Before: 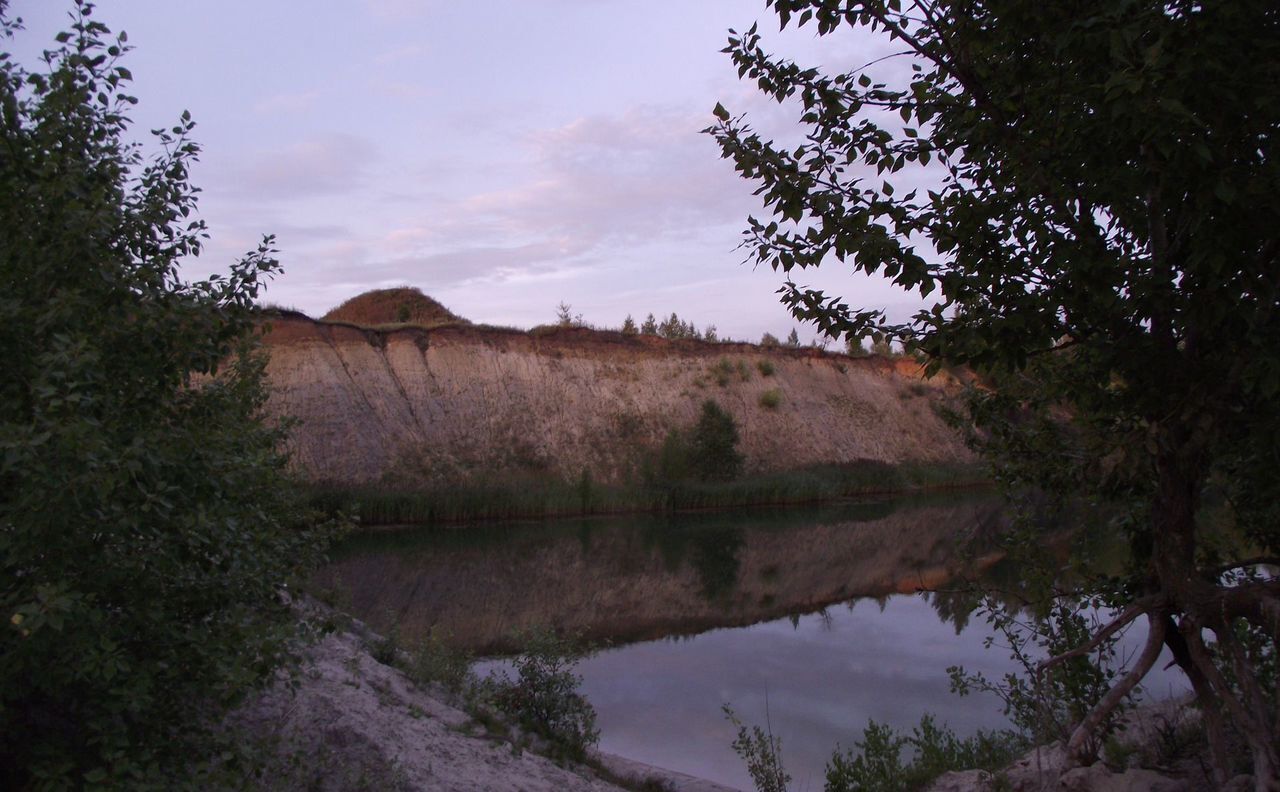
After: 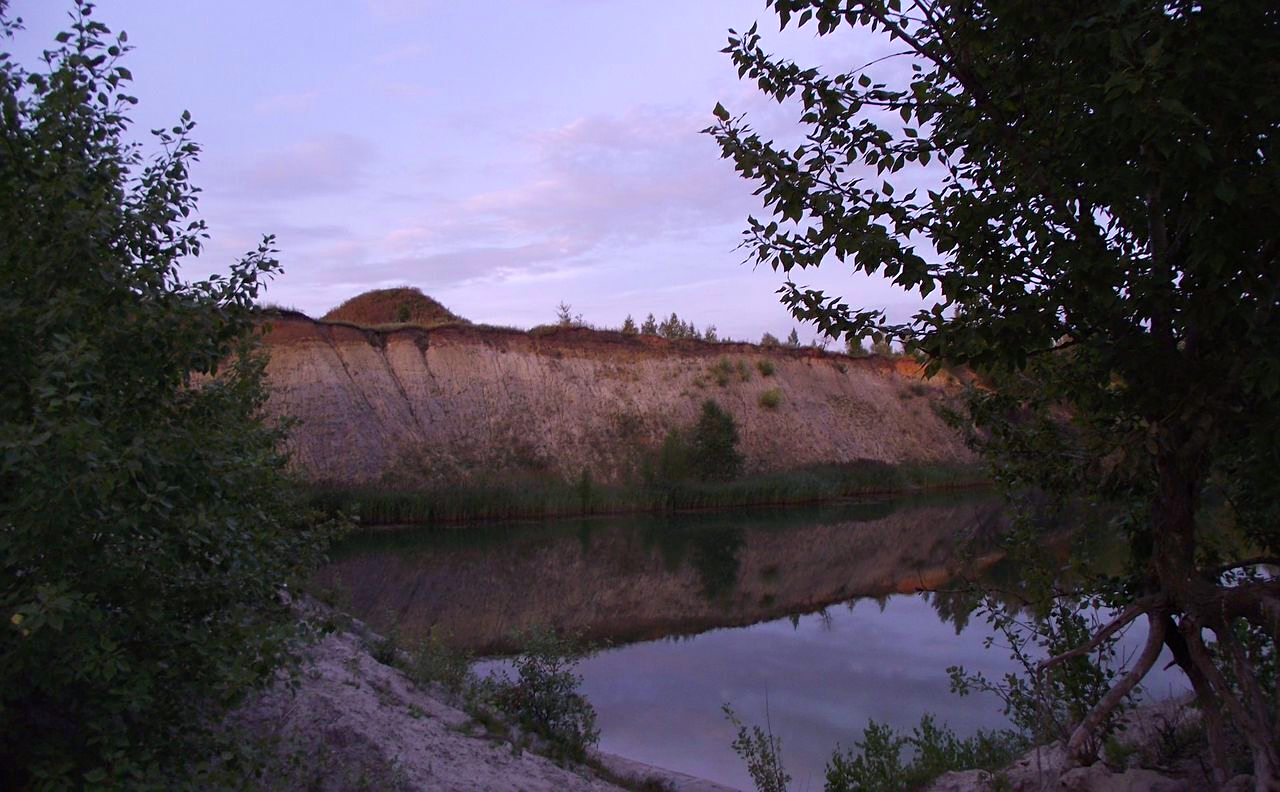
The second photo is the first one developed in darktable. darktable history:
color balance rgb: perceptual saturation grading › global saturation 17.474%, global vibrance 20%
color calibration: illuminant as shot in camera, x 0.358, y 0.373, temperature 4628.91 K
sharpen: amount 0.215
color correction: highlights b* 2.99
